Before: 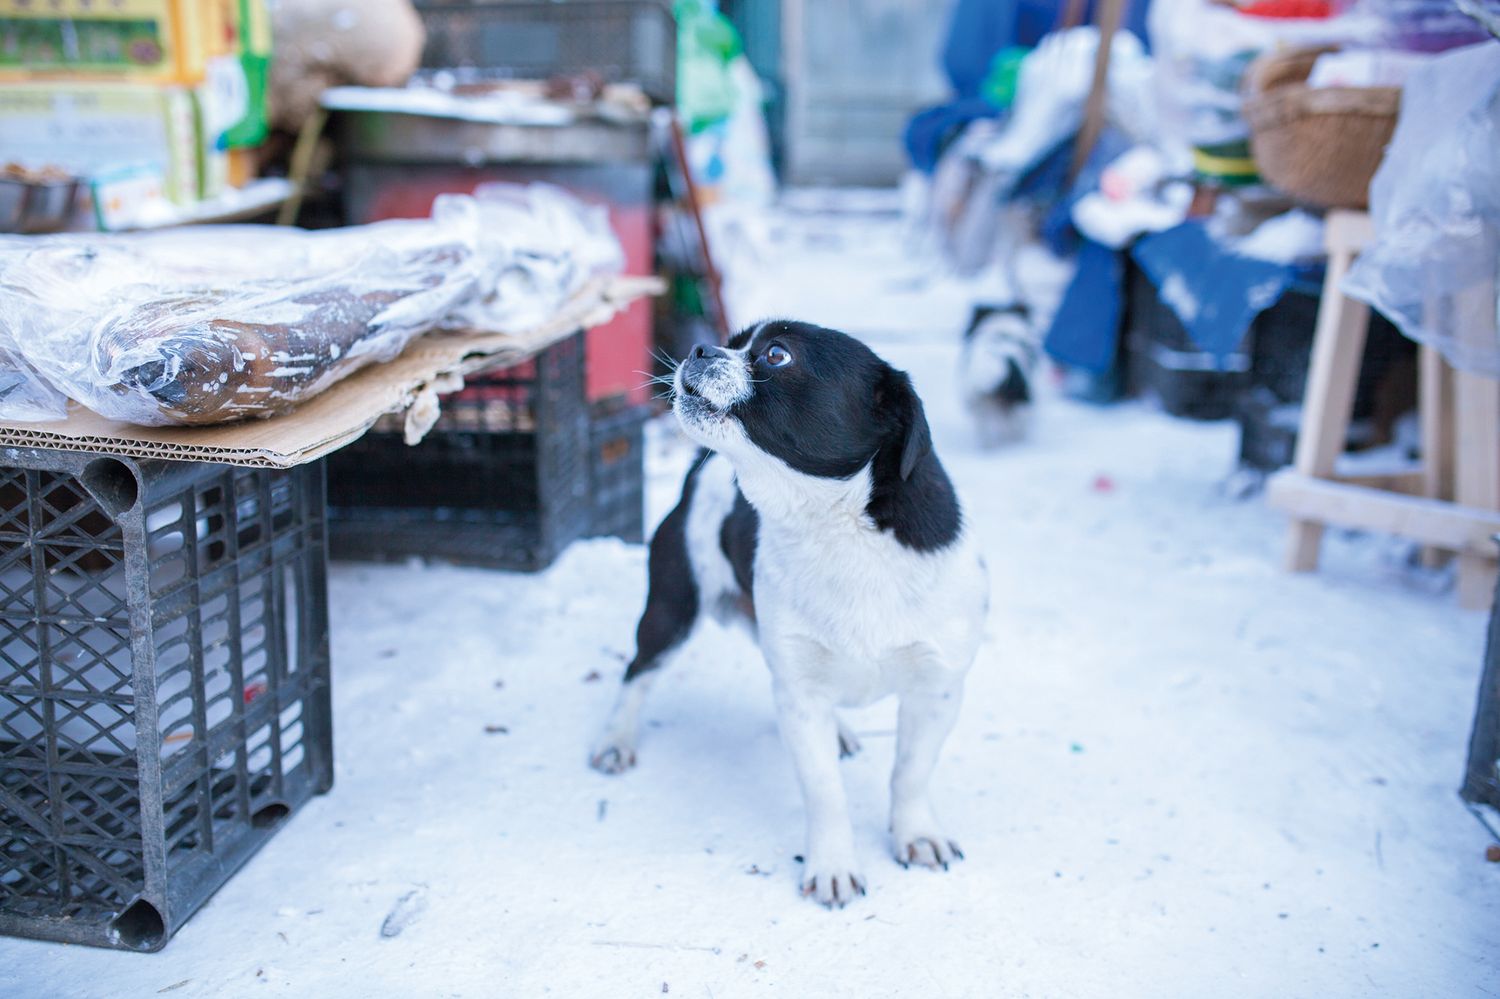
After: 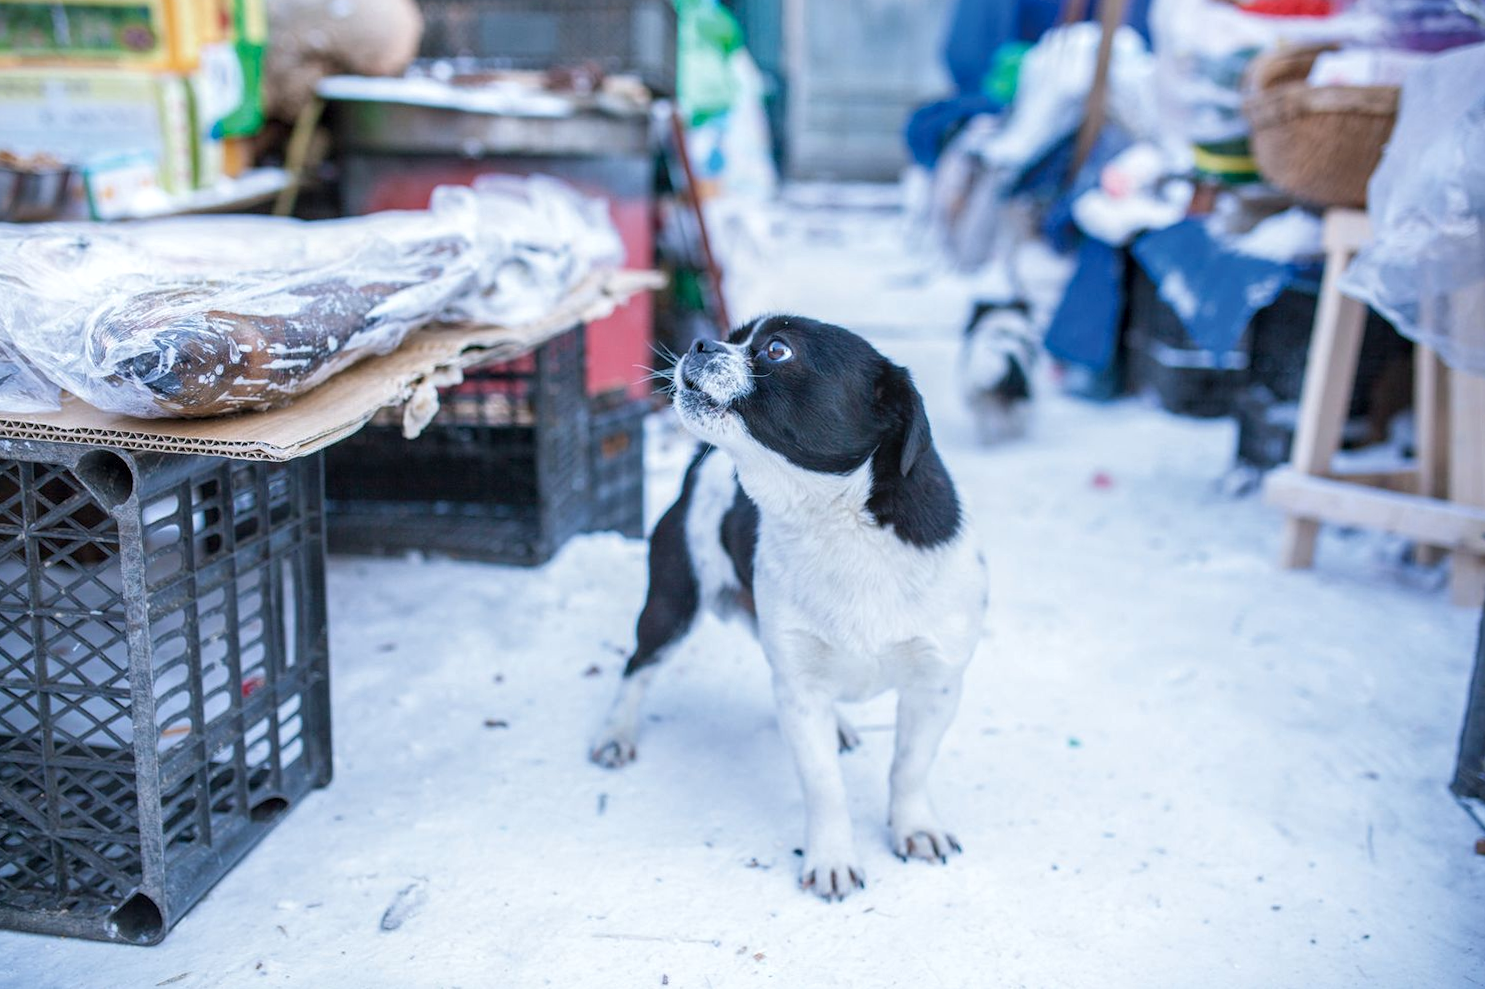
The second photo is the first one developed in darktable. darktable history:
local contrast: on, module defaults
exposure: compensate exposure bias true, compensate highlight preservation false
rotate and perspective: rotation 0.174°, lens shift (vertical) 0.013, lens shift (horizontal) 0.019, shear 0.001, automatic cropping original format, crop left 0.007, crop right 0.991, crop top 0.016, crop bottom 0.997
